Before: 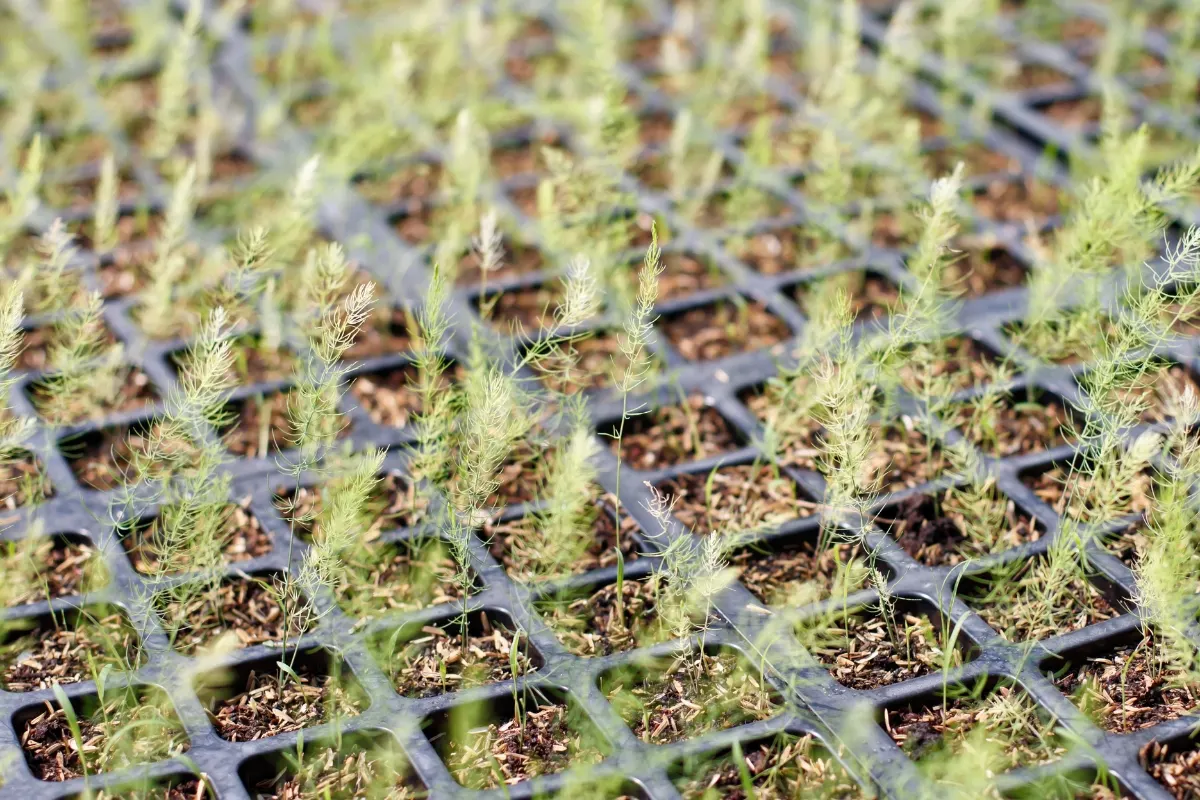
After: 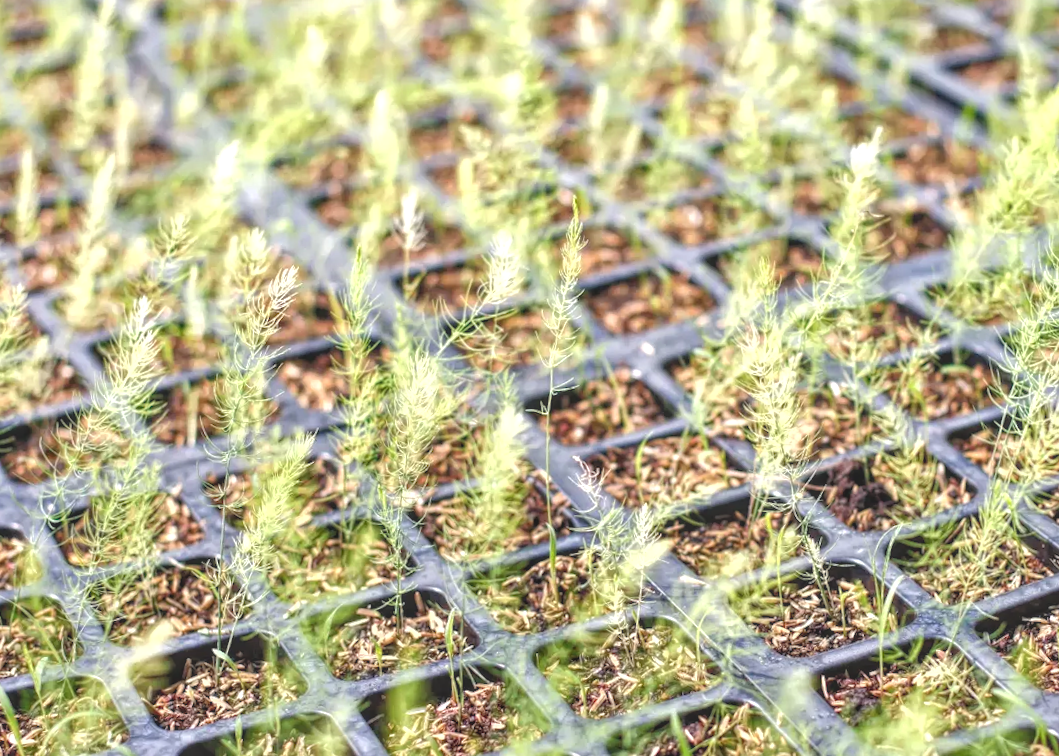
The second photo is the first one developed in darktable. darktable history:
rotate and perspective: rotation -5.2°, automatic cropping off
crop and rotate: angle -3.27°, left 5.211%, top 5.211%, right 4.607%, bottom 4.607%
local contrast: highlights 66%, shadows 33%, detail 166%, midtone range 0.2
exposure: black level correction 0, exposure 0.5 EV, compensate highlight preservation false
